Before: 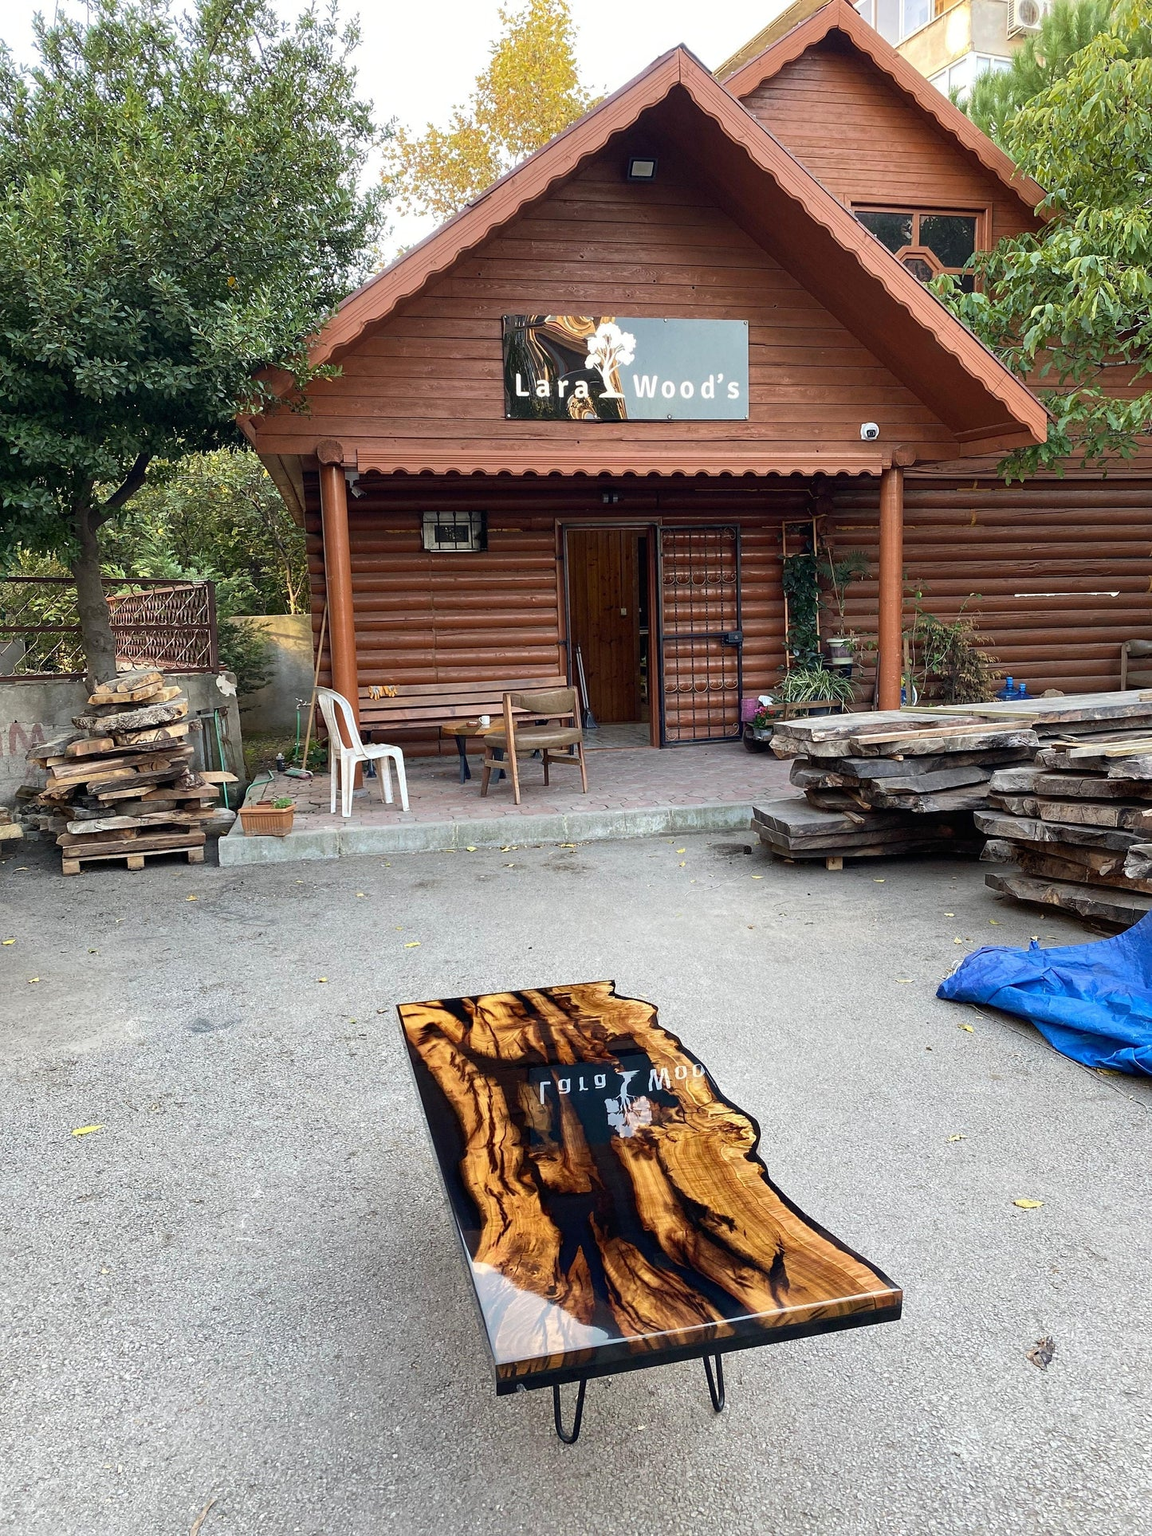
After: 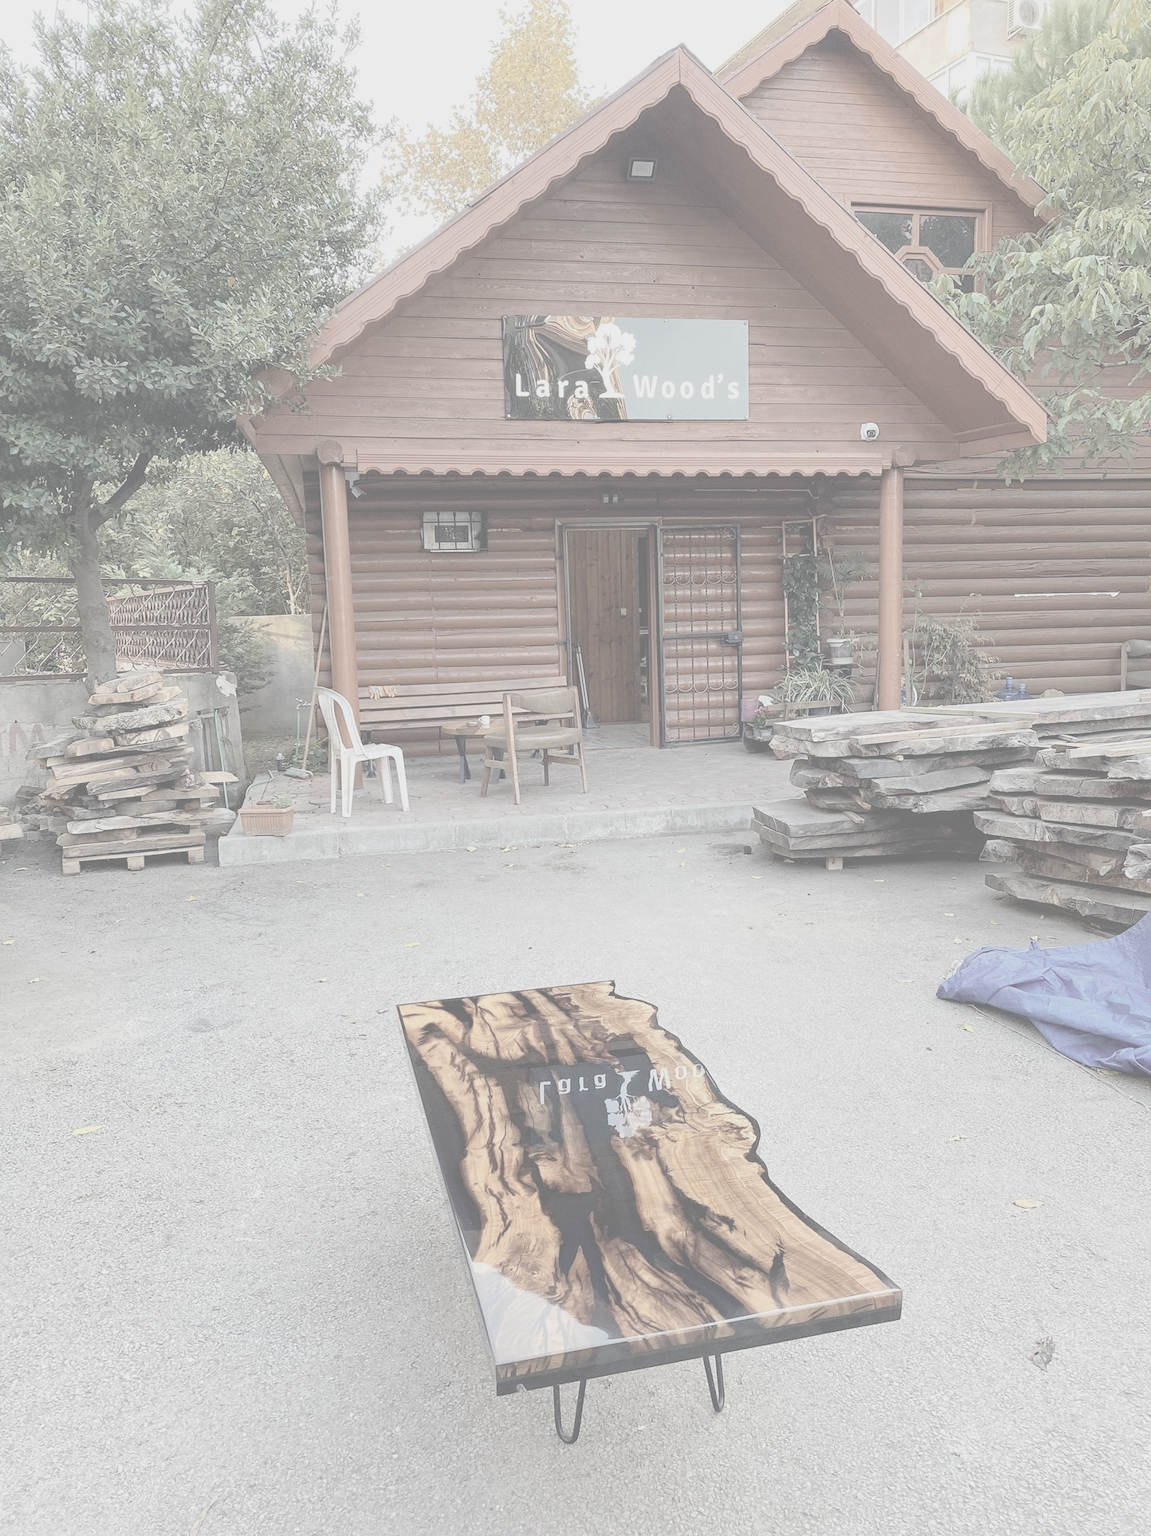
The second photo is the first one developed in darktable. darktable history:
contrast brightness saturation: contrast -0.326, brightness 0.758, saturation -0.766
